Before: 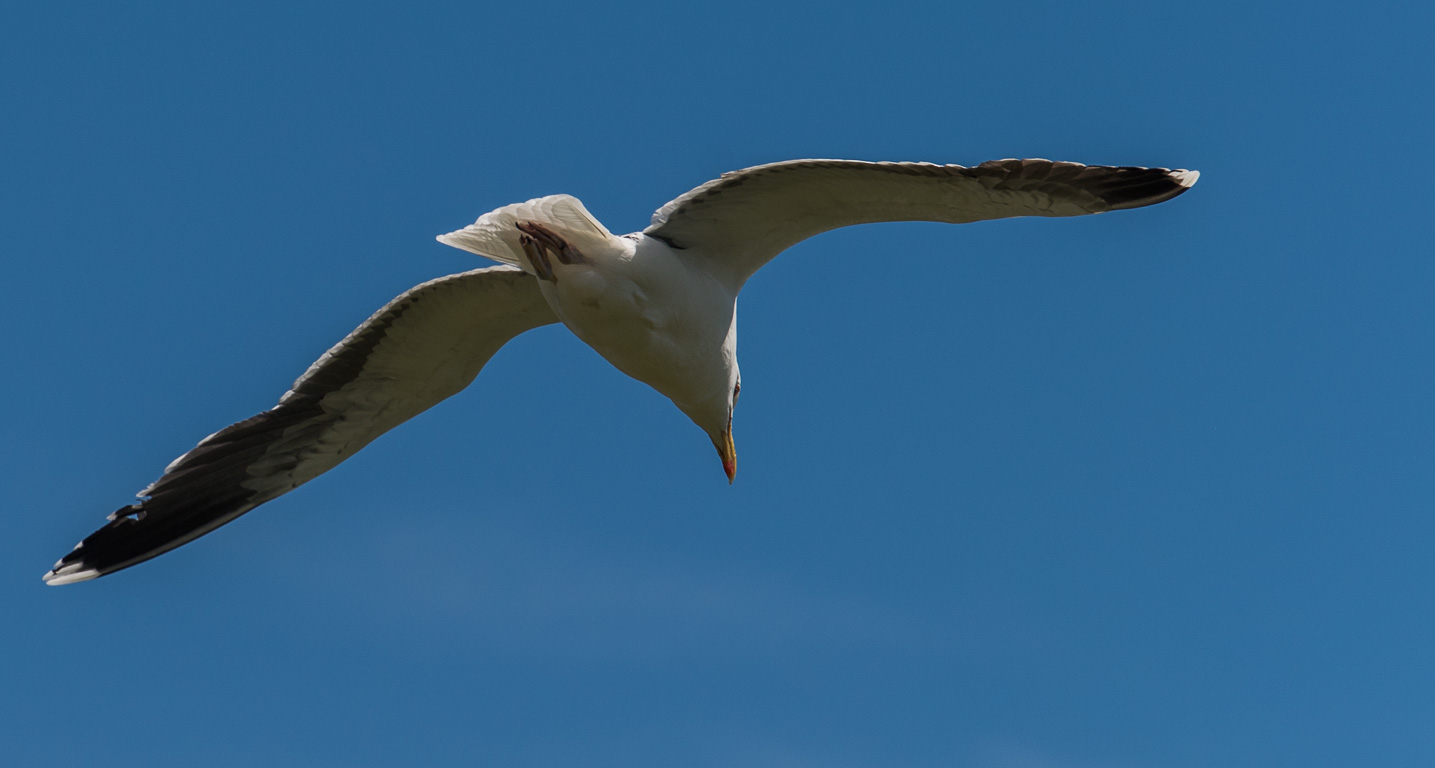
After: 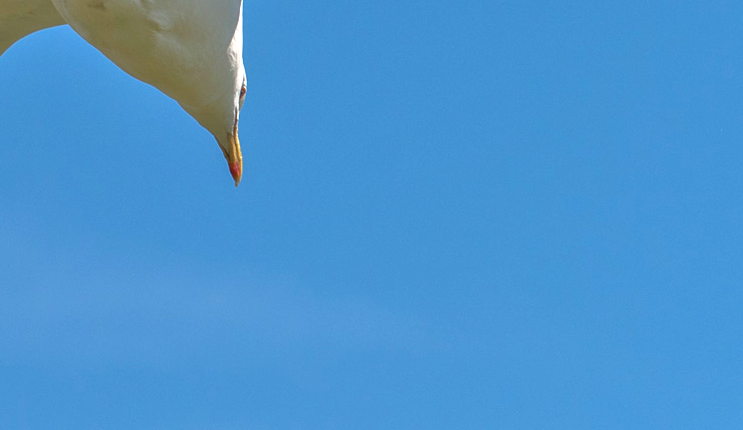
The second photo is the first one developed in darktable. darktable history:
crop: left 34.479%, top 38.822%, right 13.718%, bottom 5.172%
exposure: exposure 0.921 EV, compensate highlight preservation false
tone equalizer: -7 EV 0.15 EV, -6 EV 0.6 EV, -5 EV 1.15 EV, -4 EV 1.33 EV, -3 EV 1.15 EV, -2 EV 0.6 EV, -1 EV 0.15 EV, mask exposure compensation -0.5 EV
